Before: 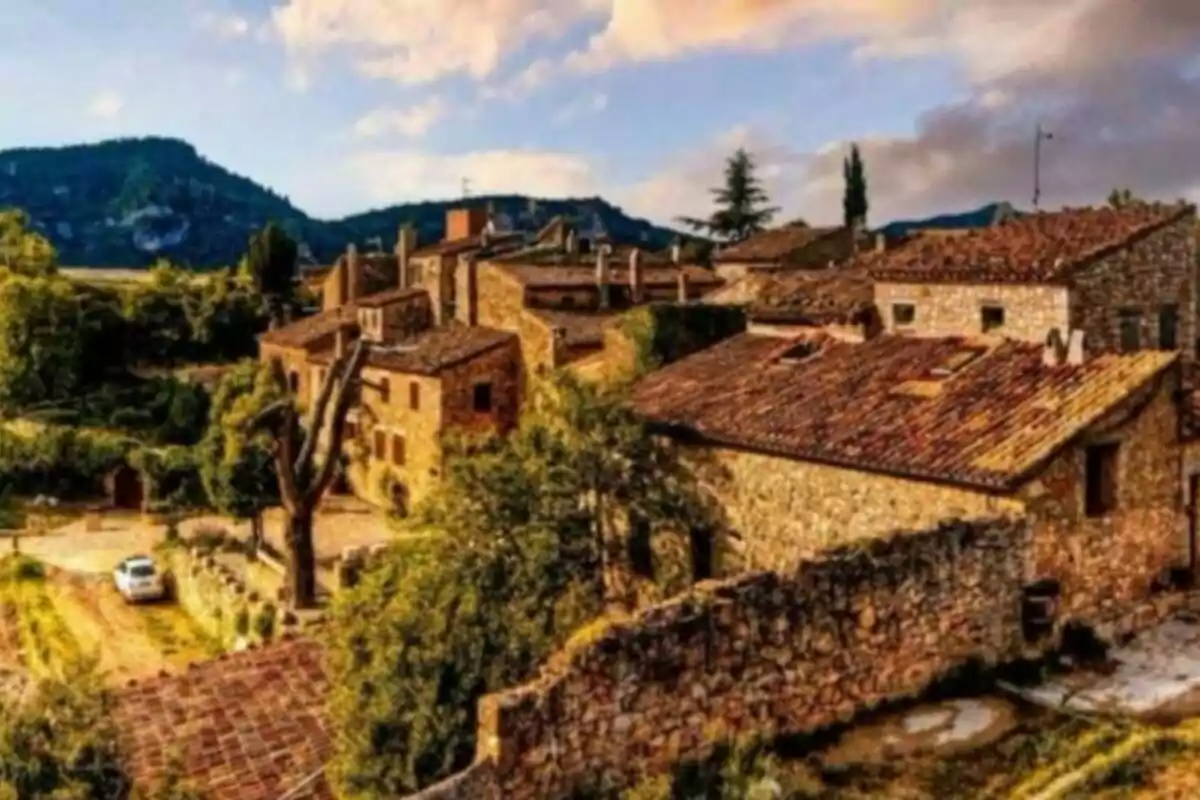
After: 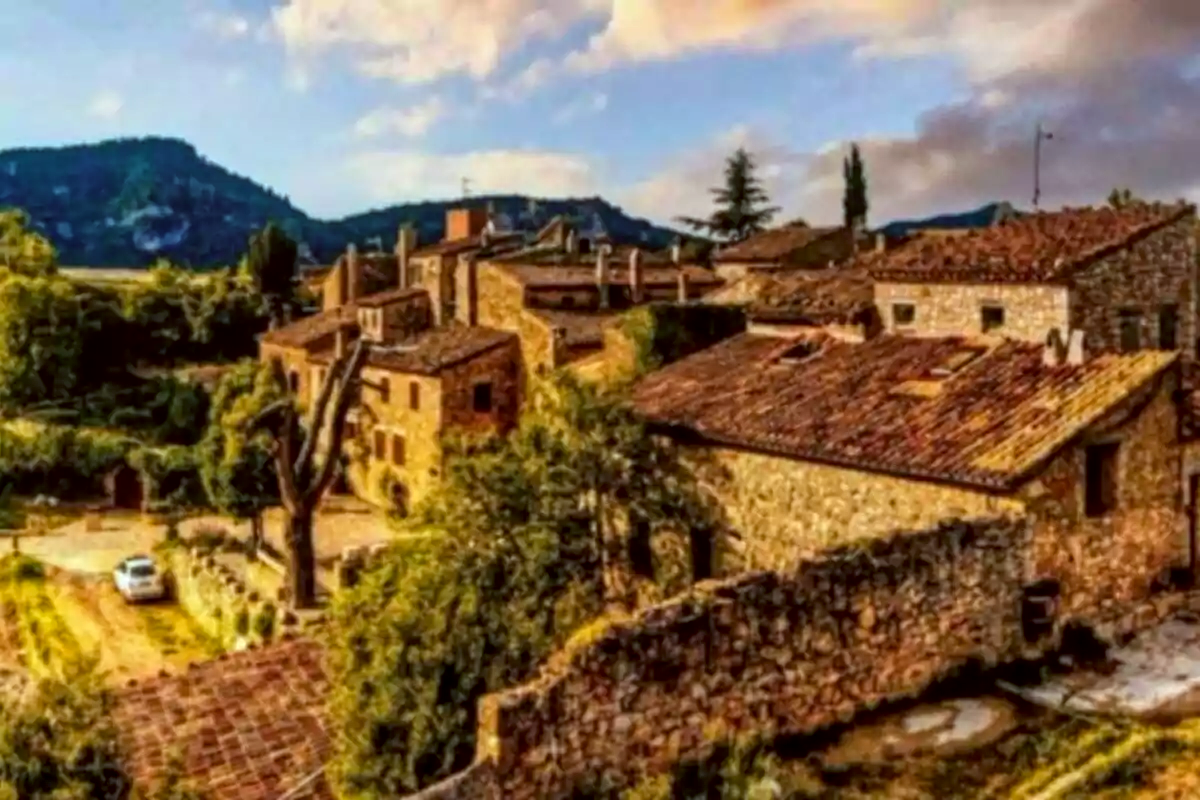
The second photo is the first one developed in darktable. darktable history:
color correction: highlights a* -5.02, highlights b* -3.76, shadows a* 4.22, shadows b* 4.25
color balance rgb: shadows lift › chroma 2.033%, shadows lift › hue 246.9°, perceptual saturation grading › global saturation 0.179%, global vibrance 25.56%
local contrast: on, module defaults
